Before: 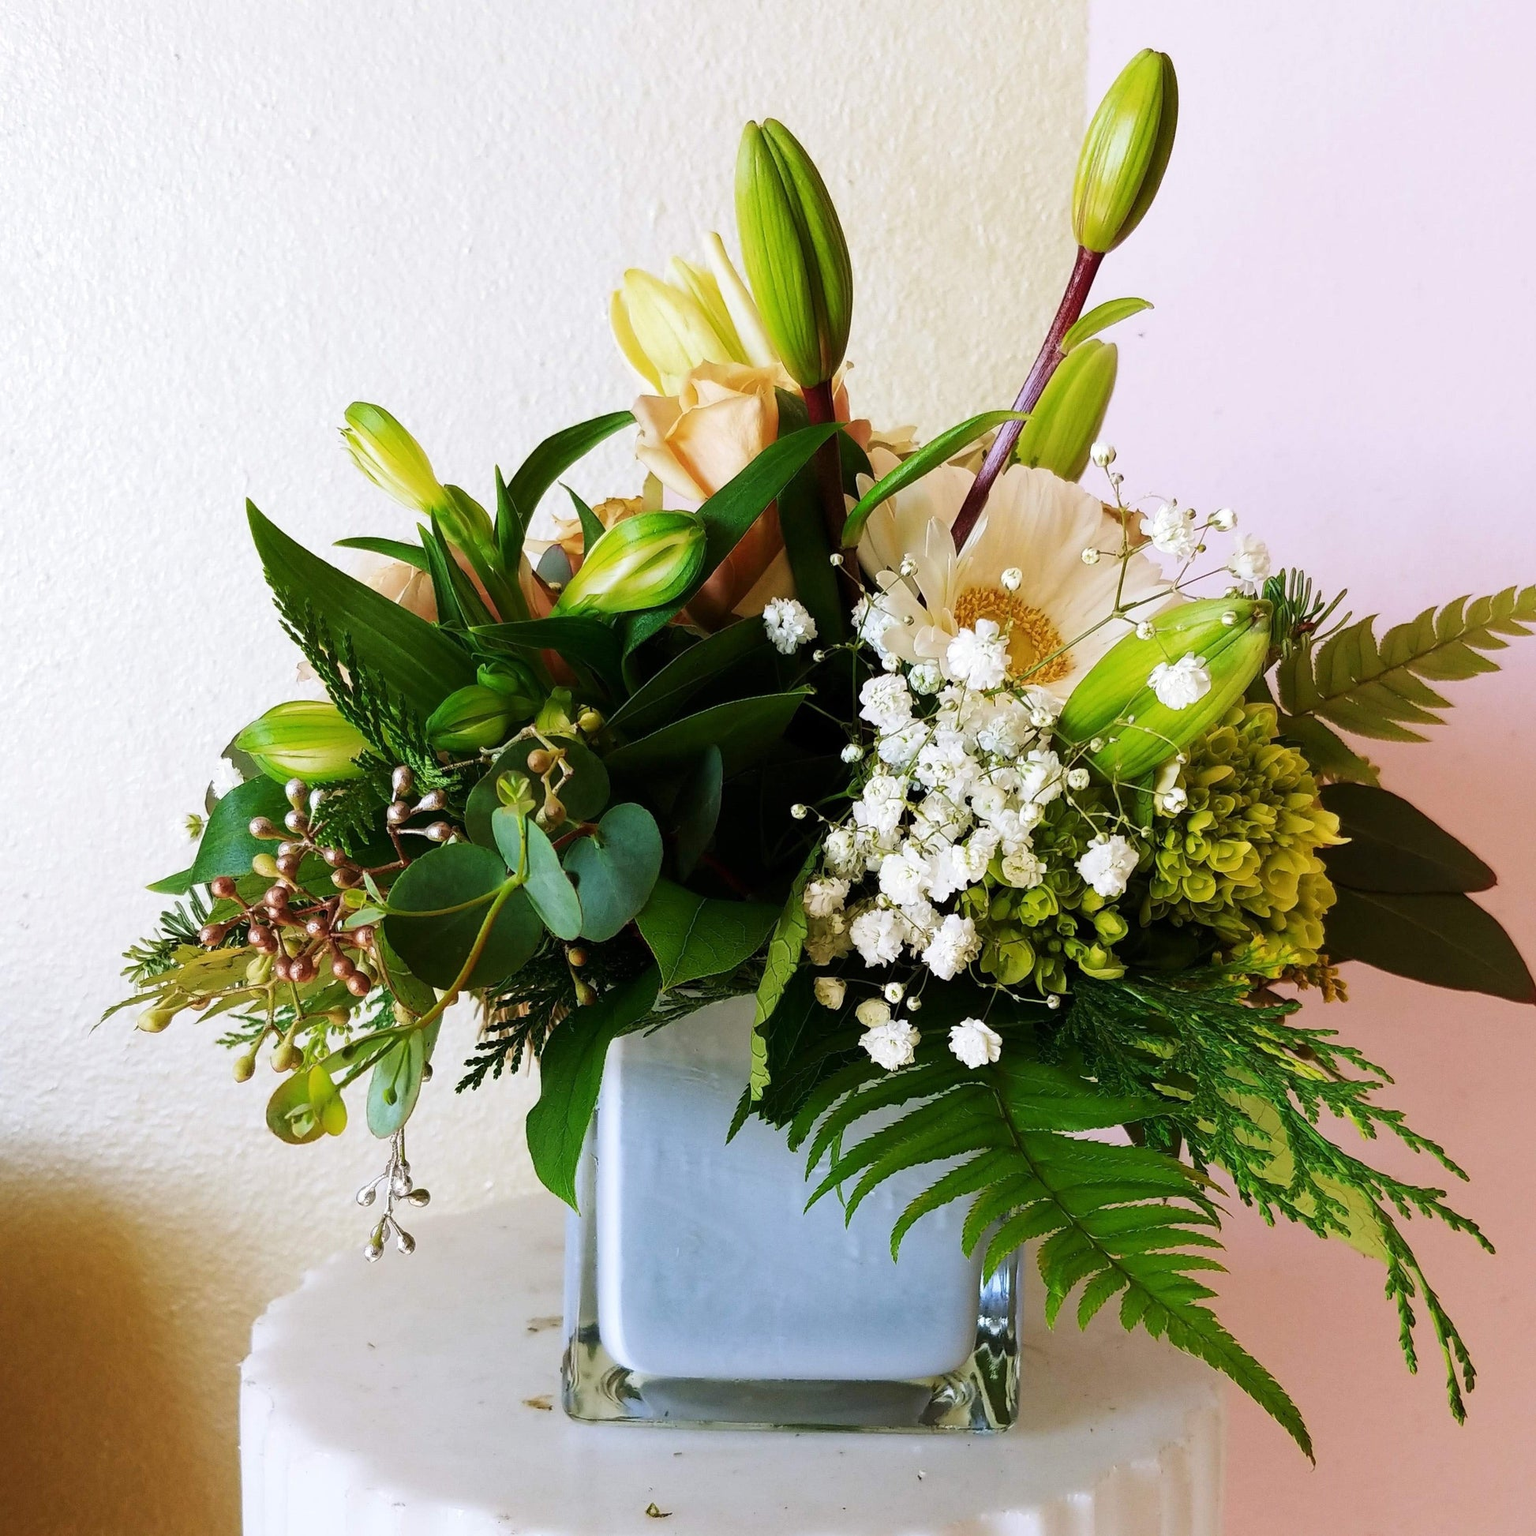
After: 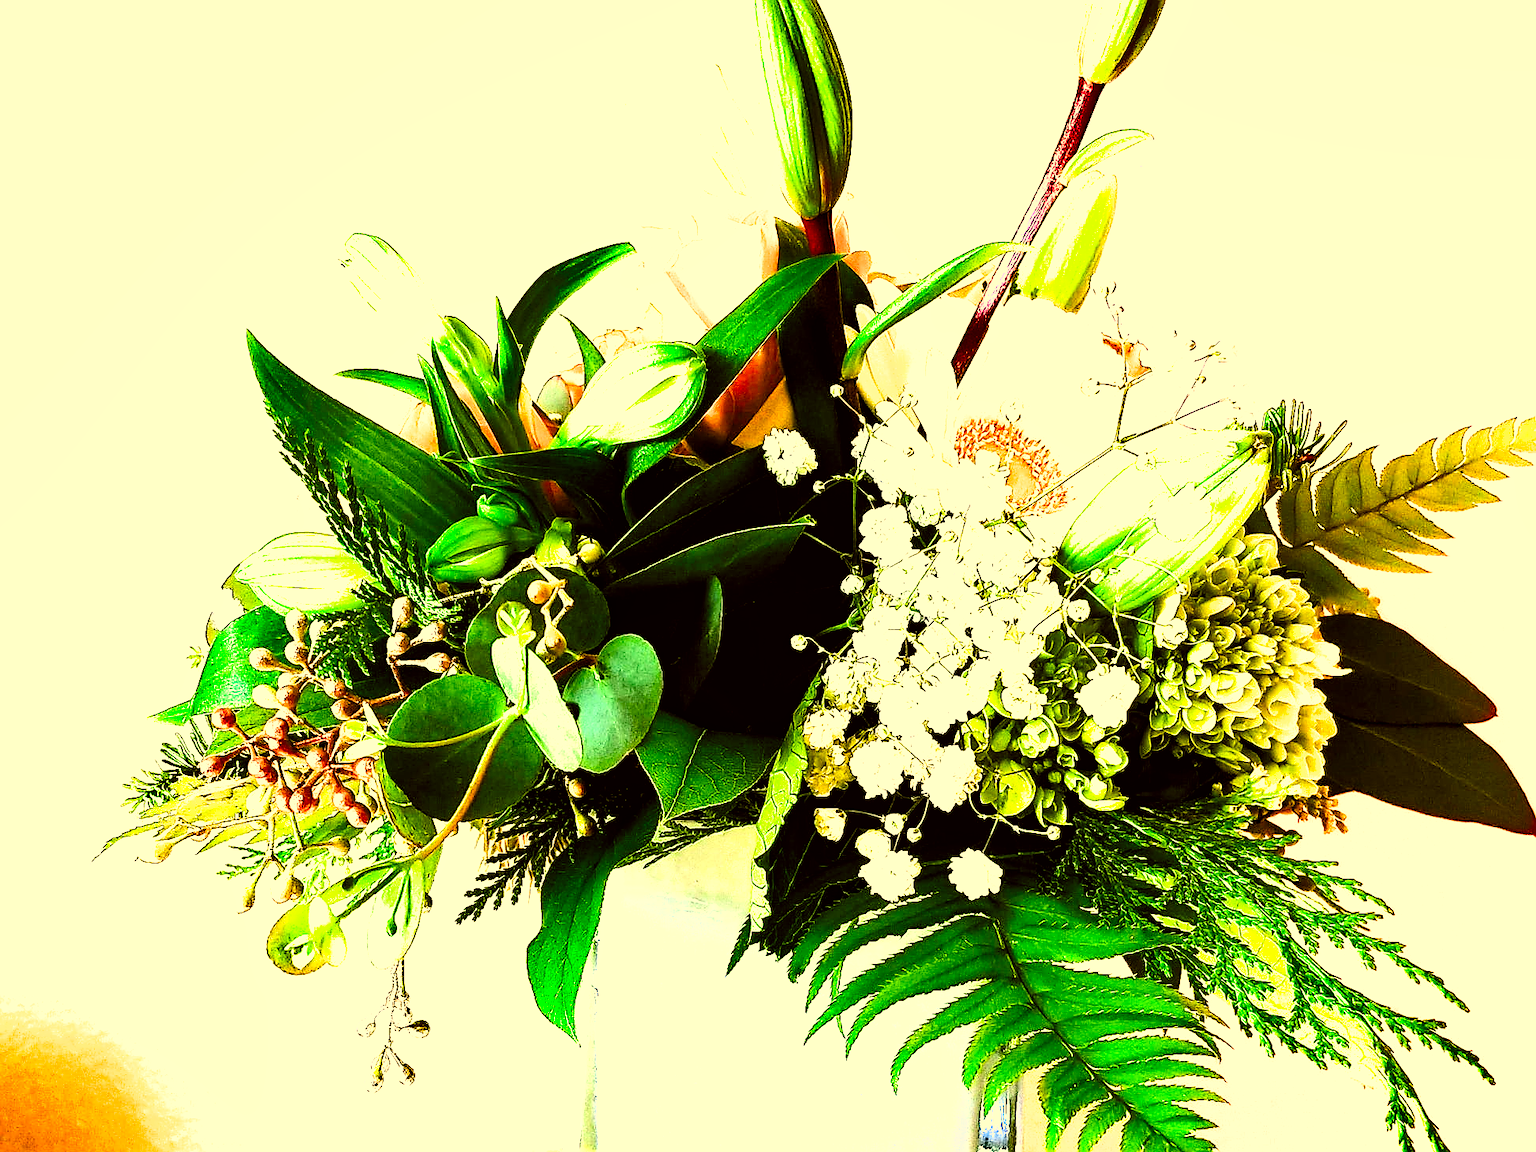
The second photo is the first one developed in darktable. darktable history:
contrast brightness saturation: contrast 0.201, brightness 0.191, saturation 0.792
sharpen: radius 1.36, amount 1.266, threshold 0.682
color correction: highlights a* 0.111, highlights b* 29.57, shadows a* -0.299, shadows b* 21.36
shadows and highlights: soften with gaussian
exposure: black level correction 0, exposure 1.443 EV, compensate highlight preservation false
local contrast: highlights 100%, shadows 102%, detail 119%, midtone range 0.2
filmic rgb: black relative exposure -8.29 EV, white relative exposure 2.23 EV, hardness 7.18, latitude 86.11%, contrast 1.69, highlights saturation mix -3.58%, shadows ↔ highlights balance -2.09%, iterations of high-quality reconstruction 10
crop: top 11.043%, bottom 13.886%
